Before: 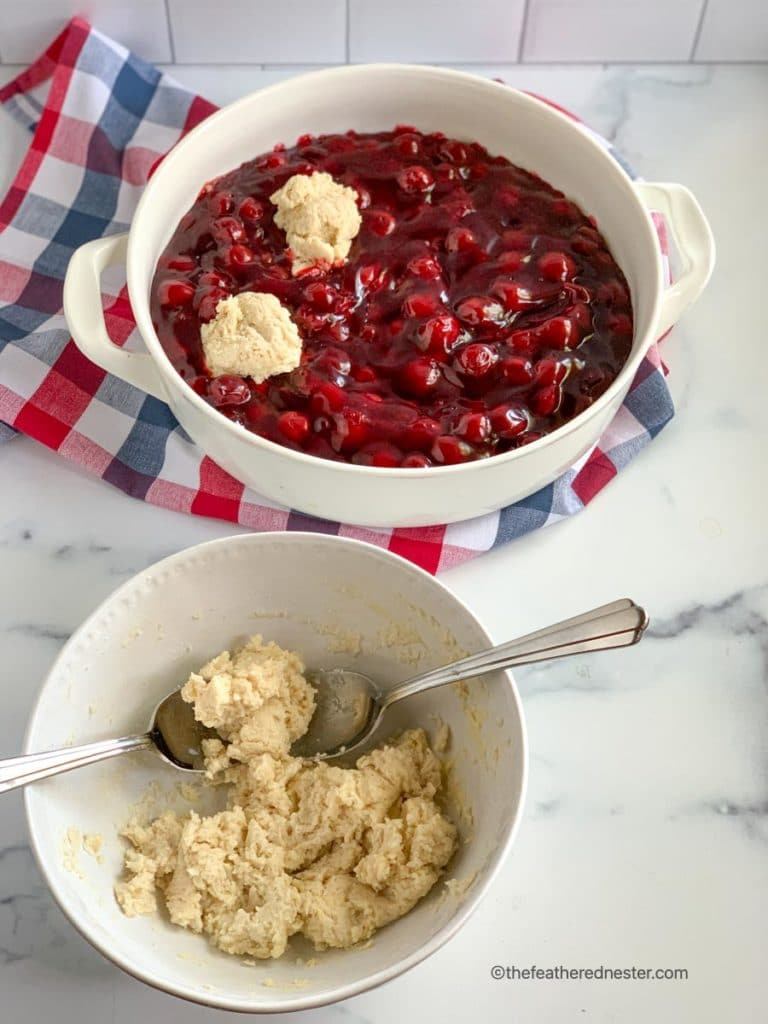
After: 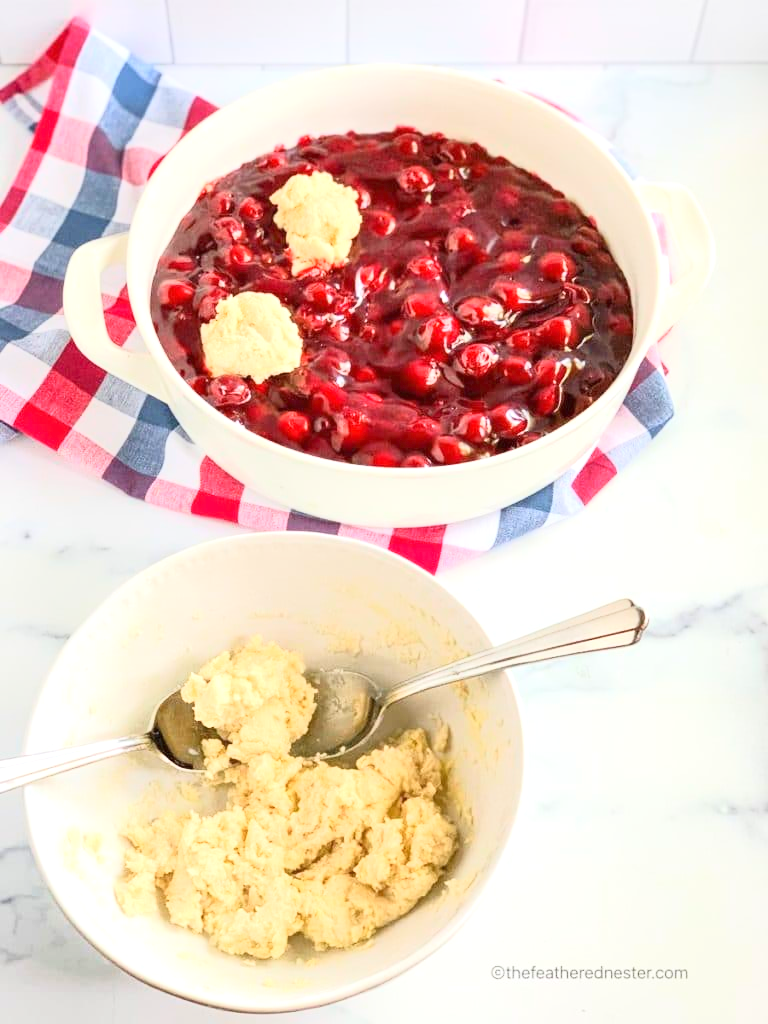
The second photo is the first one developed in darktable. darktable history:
base curve: curves: ch0 [(0, 0) (0.088, 0.125) (0.176, 0.251) (0.354, 0.501) (0.613, 0.749) (1, 0.877)]
exposure: black level correction 0, exposure 1.101 EV, compensate highlight preservation false
